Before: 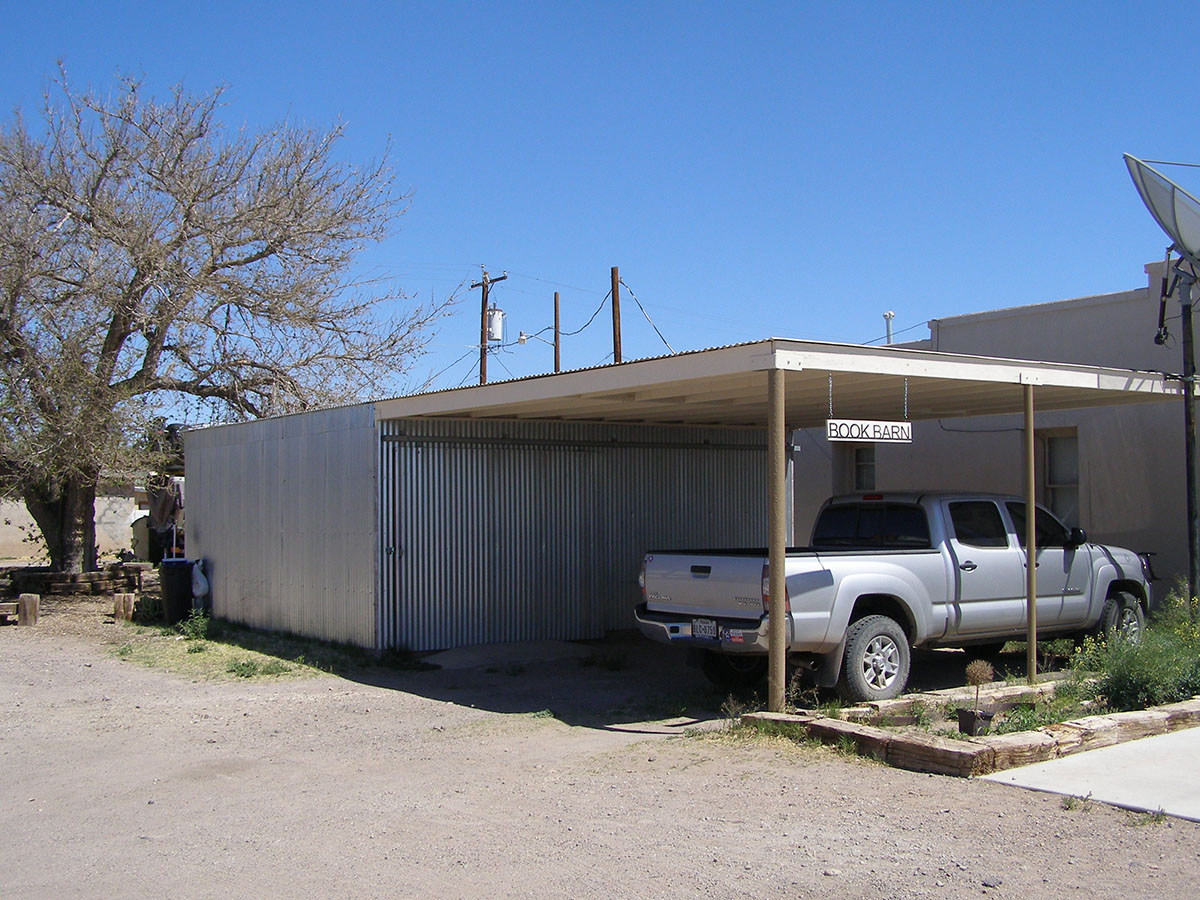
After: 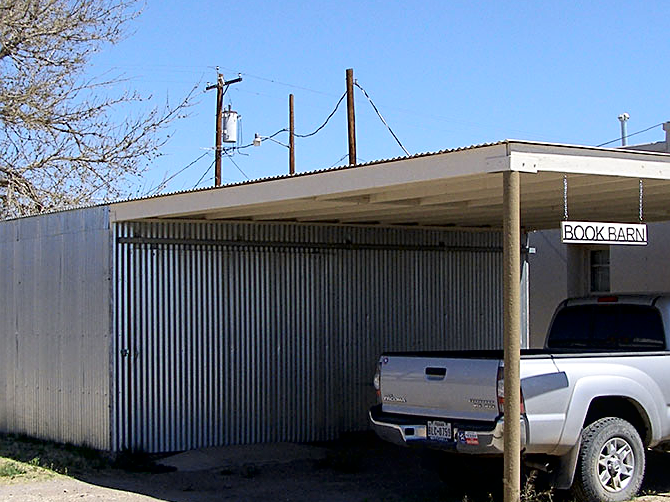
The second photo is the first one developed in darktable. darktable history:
sharpen: on, module defaults
crop and rotate: left 22.13%, top 22.054%, right 22.026%, bottom 22.102%
local contrast: highlights 100%, shadows 100%, detail 120%, midtone range 0.2
tone curve: curves: ch0 [(0, 0.013) (0.054, 0.018) (0.205, 0.191) (0.289, 0.292) (0.39, 0.424) (0.493, 0.551) (0.666, 0.743) (0.795, 0.841) (1, 0.998)]; ch1 [(0, 0) (0.385, 0.343) (0.439, 0.415) (0.494, 0.495) (0.501, 0.501) (0.51, 0.509) (0.548, 0.554) (0.586, 0.601) (0.66, 0.687) (0.783, 0.804) (1, 1)]; ch2 [(0, 0) (0.304, 0.31) (0.403, 0.399) (0.441, 0.428) (0.47, 0.469) (0.498, 0.496) (0.524, 0.538) (0.566, 0.579) (0.633, 0.665) (0.7, 0.711) (1, 1)], color space Lab, independent channels, preserve colors none
